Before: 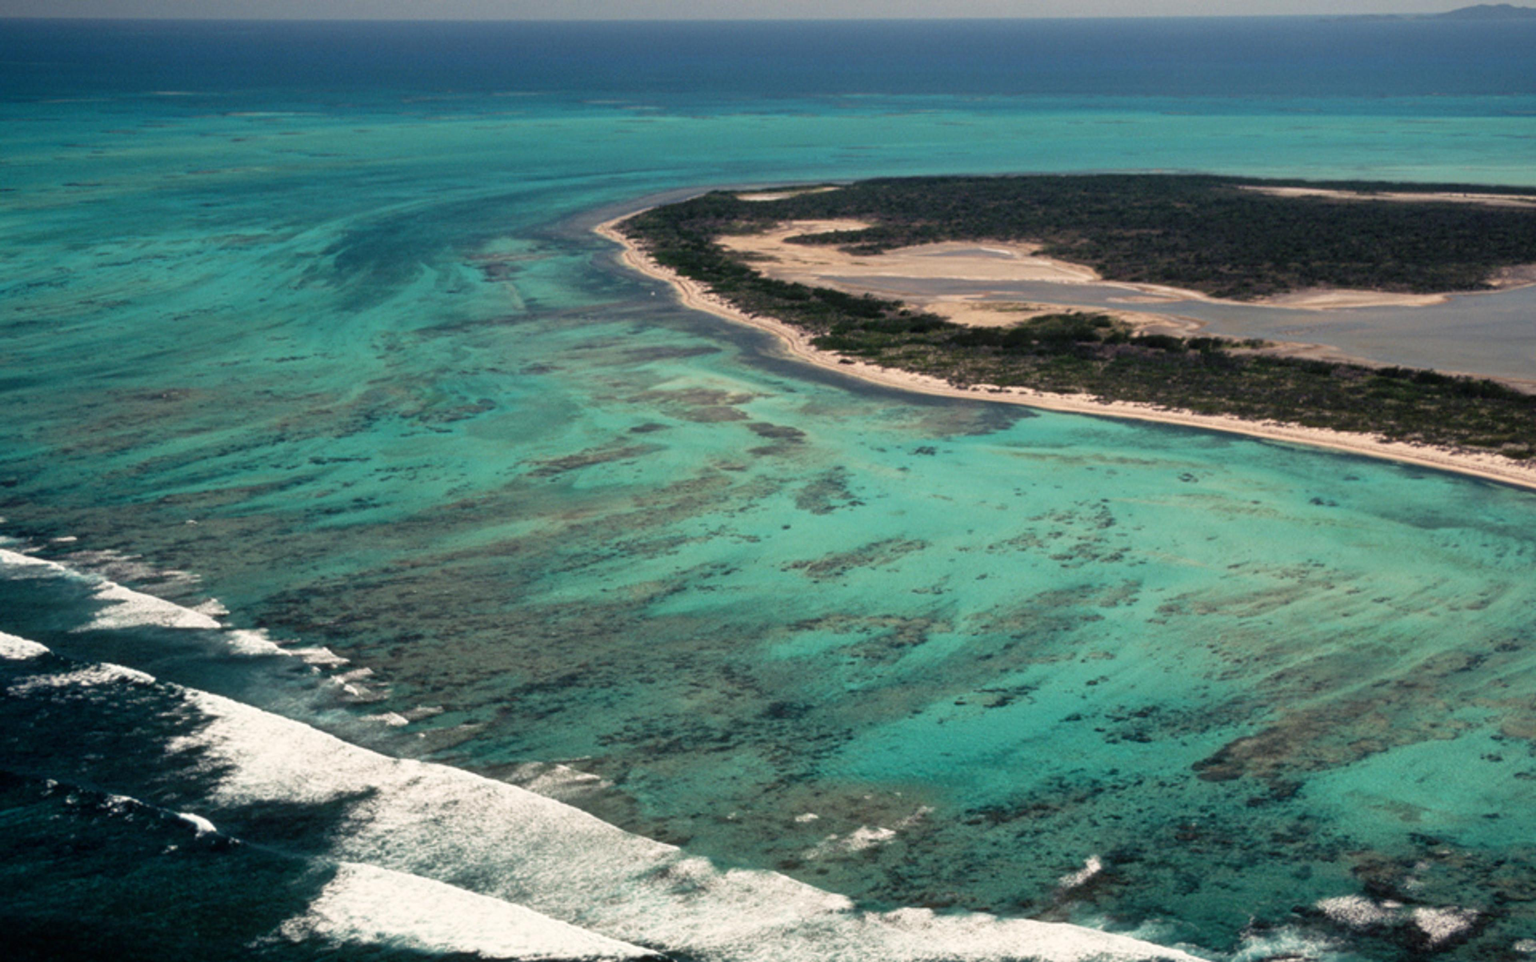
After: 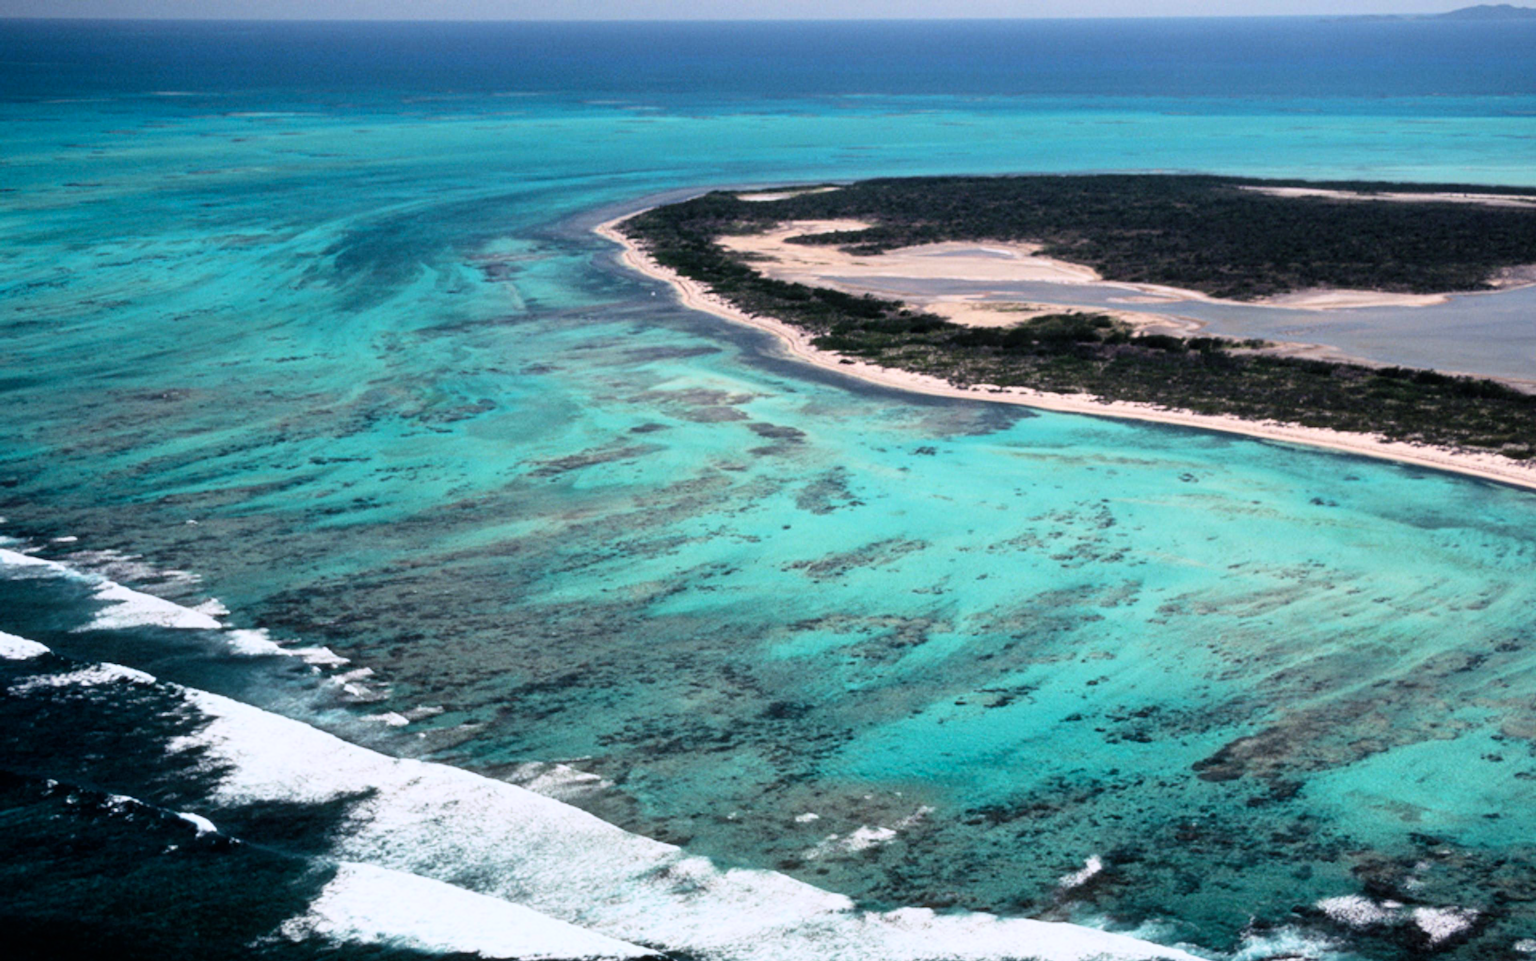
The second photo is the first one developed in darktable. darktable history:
color calibration: illuminant as shot in camera, x 0.37, y 0.382, temperature 4316.82 K
tone curve: curves: ch0 [(0, 0) (0.051, 0.021) (0.11, 0.069) (0.249, 0.235) (0.452, 0.526) (0.596, 0.713) (0.703, 0.83) (0.851, 0.938) (1, 1)]; ch1 [(0, 0) (0.1, 0.038) (0.318, 0.221) (0.413, 0.325) (0.443, 0.412) (0.483, 0.474) (0.503, 0.501) (0.516, 0.517) (0.548, 0.568) (0.569, 0.599) (0.594, 0.634) (0.666, 0.701) (1, 1)]; ch2 [(0, 0) (0.453, 0.435) (0.479, 0.476) (0.504, 0.5) (0.529, 0.537) (0.556, 0.583) (0.584, 0.618) (0.824, 0.815) (1, 1)]
